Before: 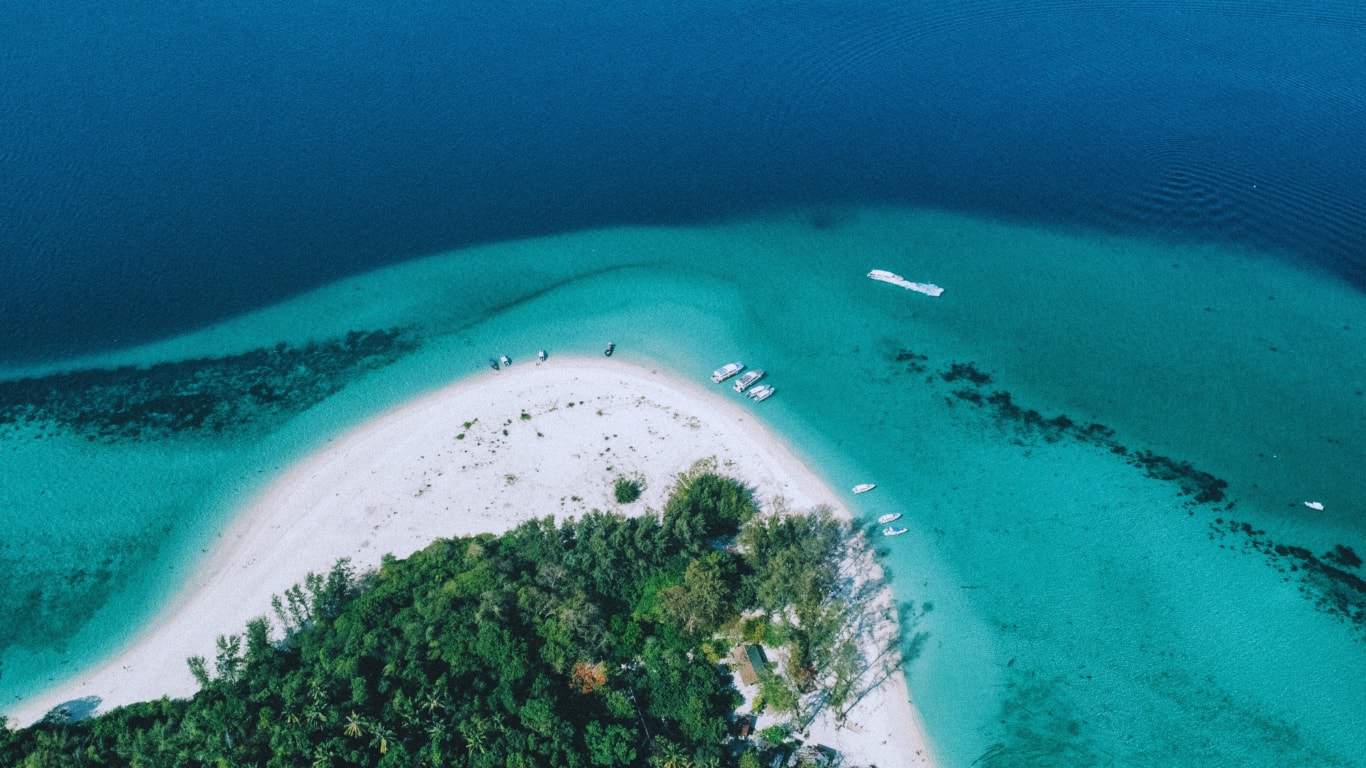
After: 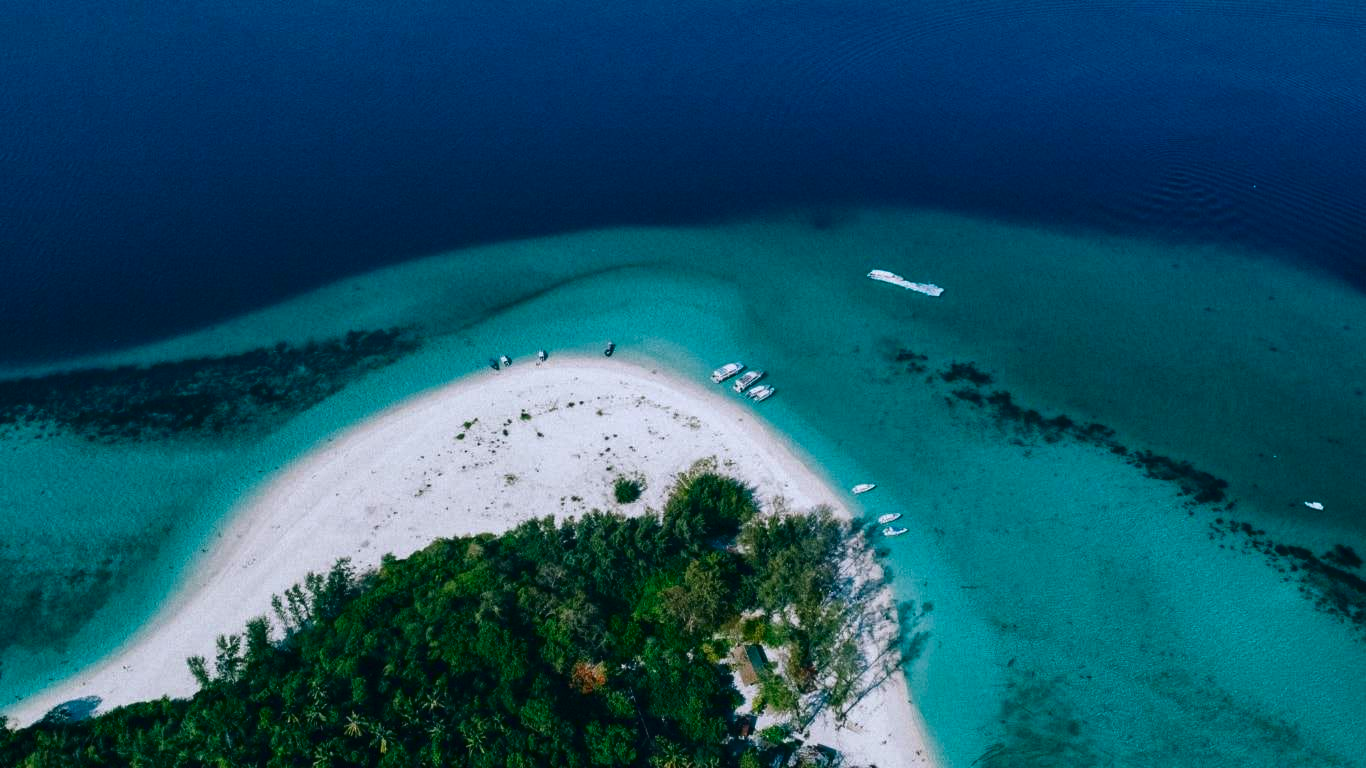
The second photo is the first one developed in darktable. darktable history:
contrast brightness saturation: contrast 0.1, brightness -0.272, saturation 0.147
